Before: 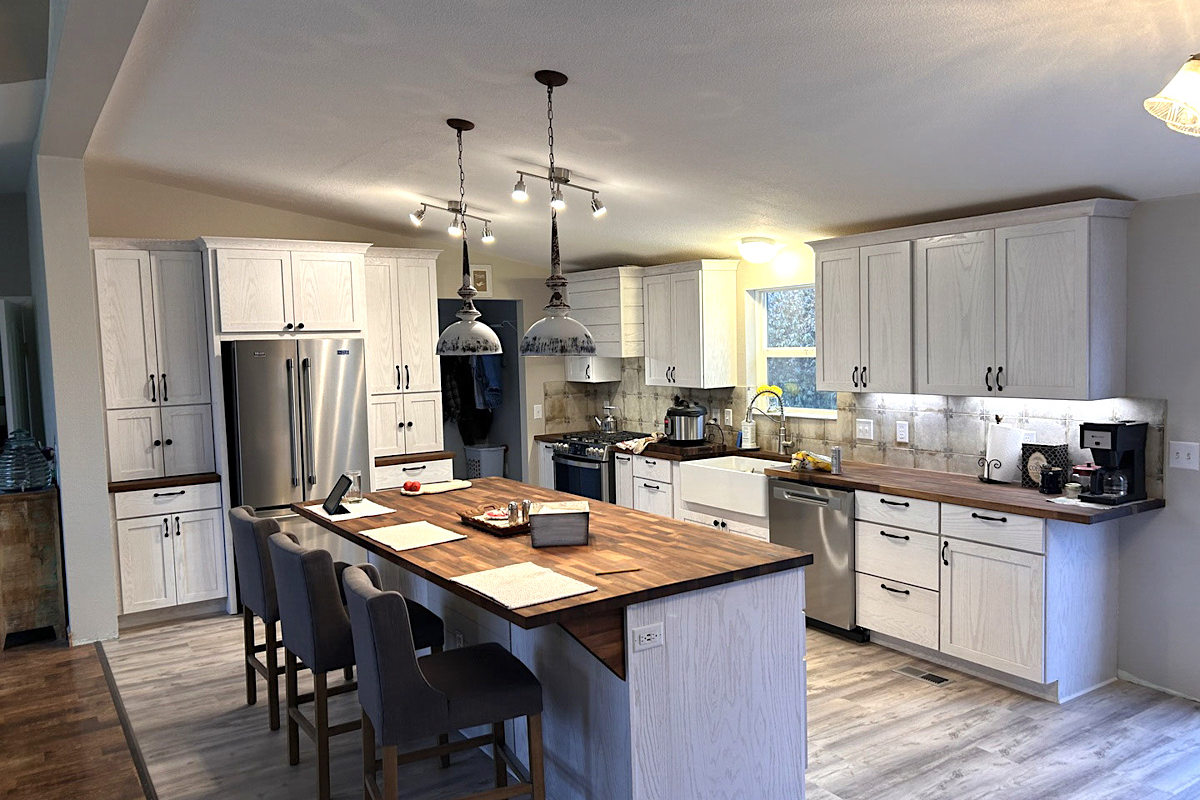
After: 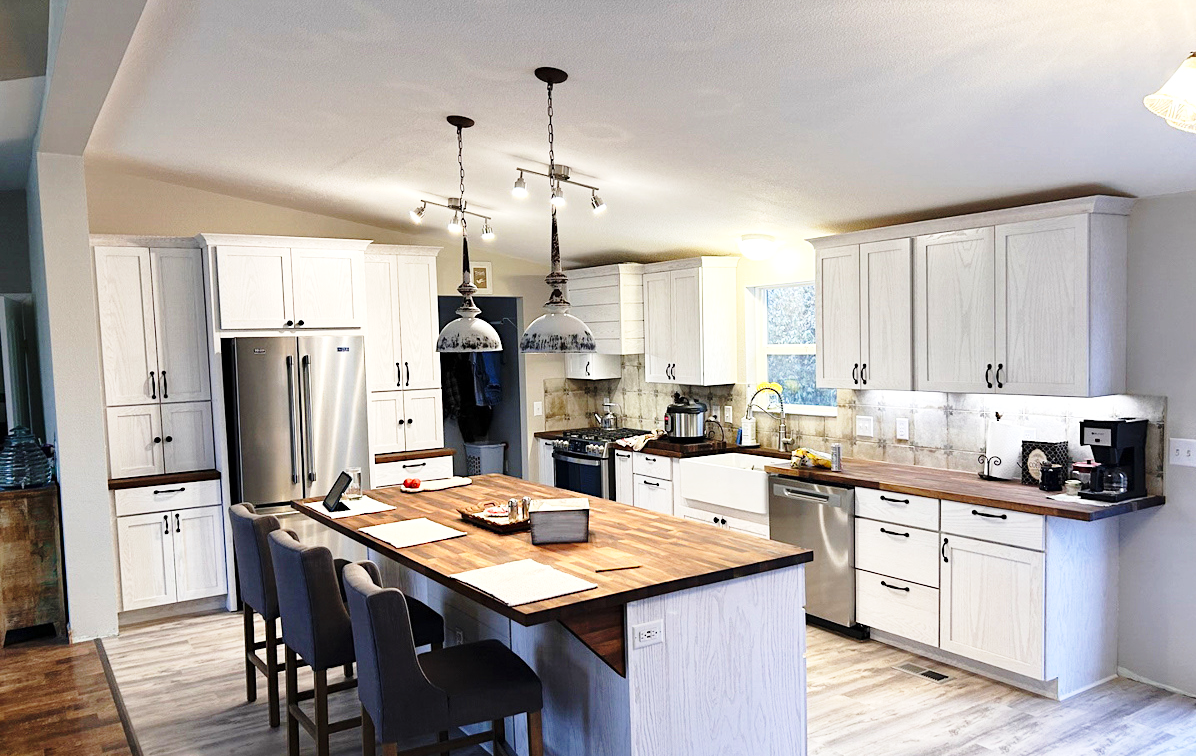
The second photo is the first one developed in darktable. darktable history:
base curve: curves: ch0 [(0, 0) (0.028, 0.03) (0.121, 0.232) (0.46, 0.748) (0.859, 0.968) (1, 1)], preserve colors none
crop: top 0.448%, right 0.264%, bottom 5.045%
